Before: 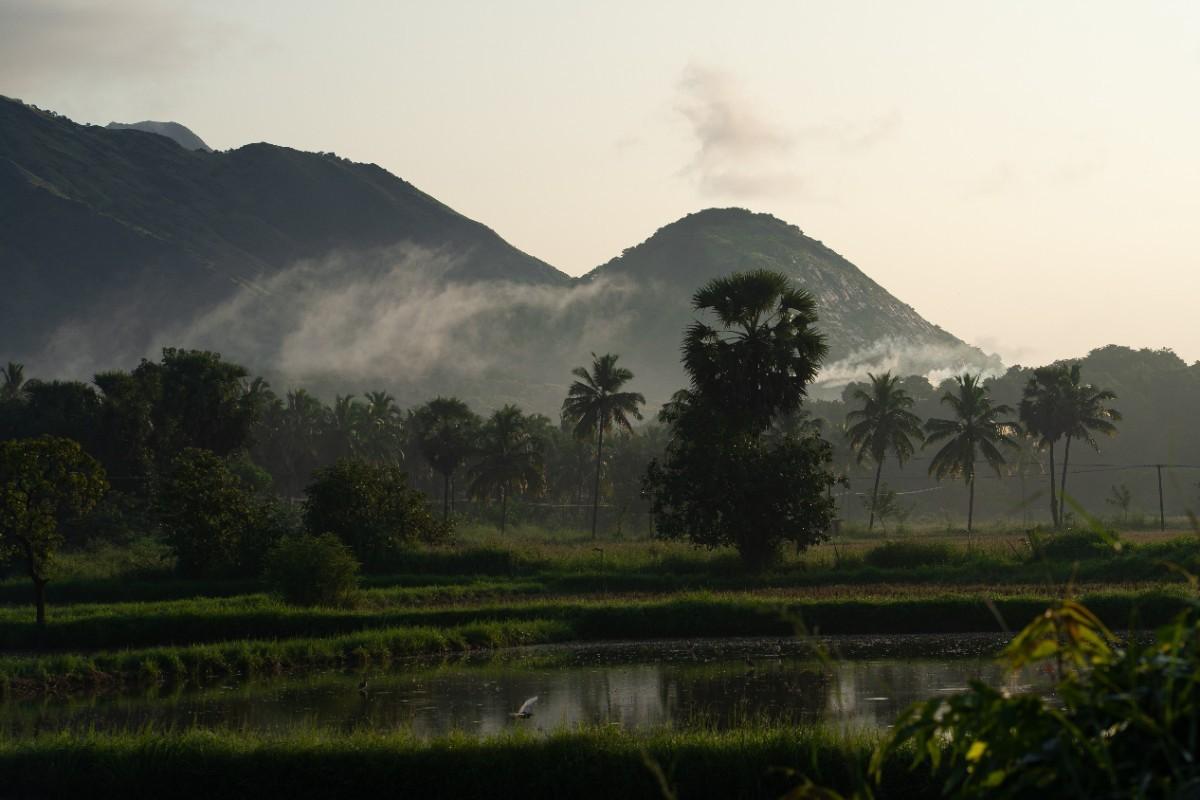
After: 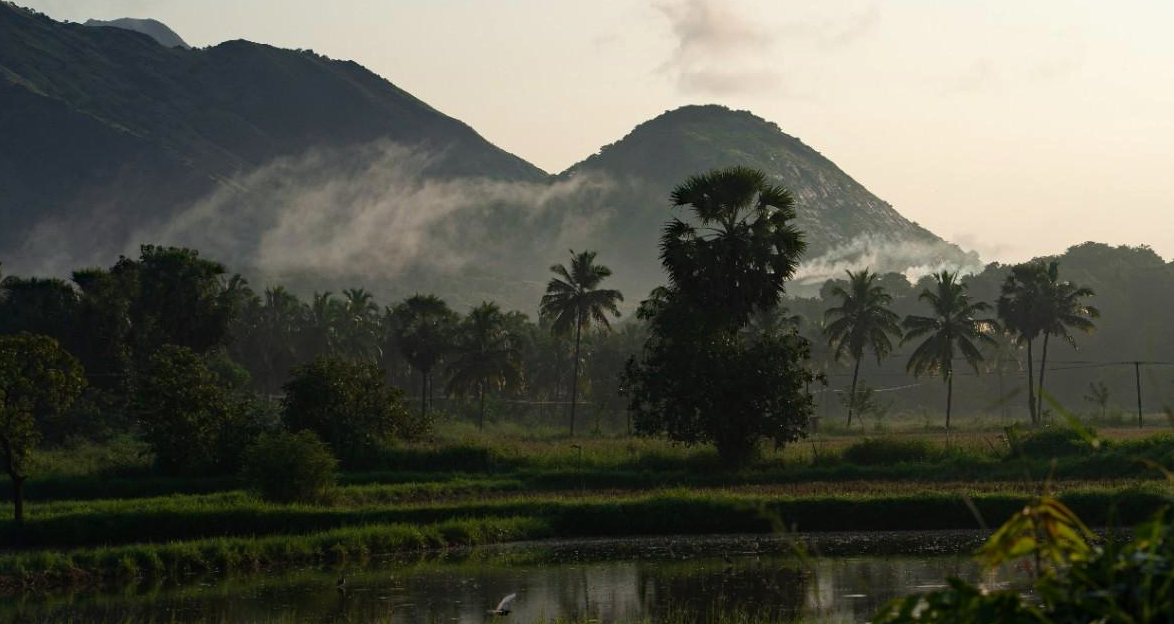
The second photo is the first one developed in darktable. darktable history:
crop and rotate: left 1.909%, top 12.877%, right 0.194%, bottom 9.071%
haze removal: compatibility mode true
